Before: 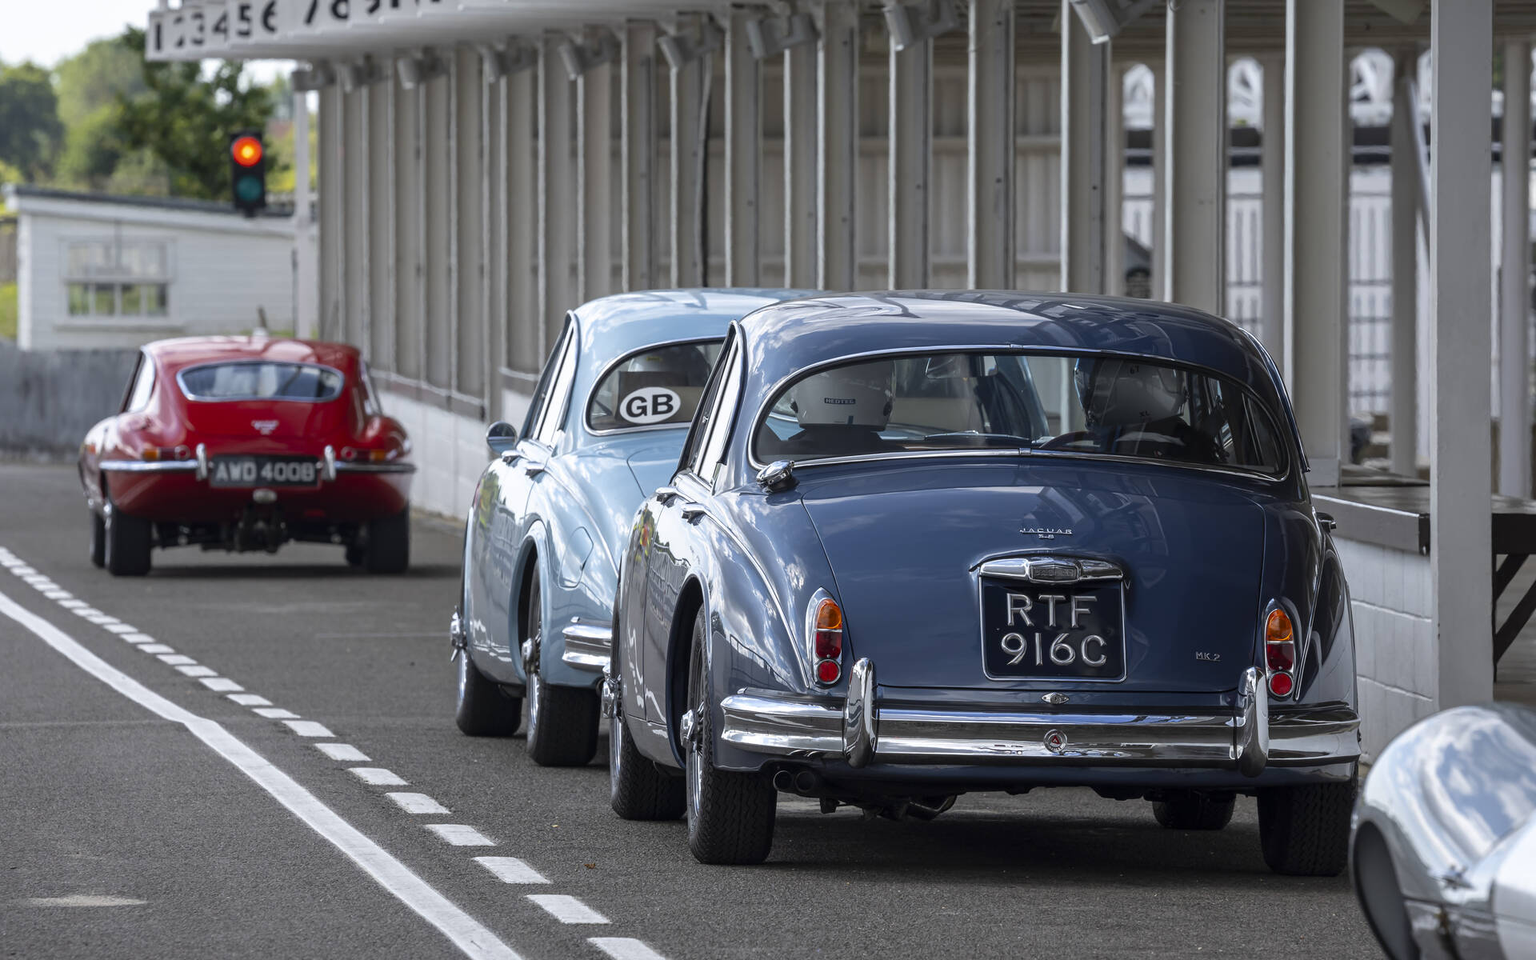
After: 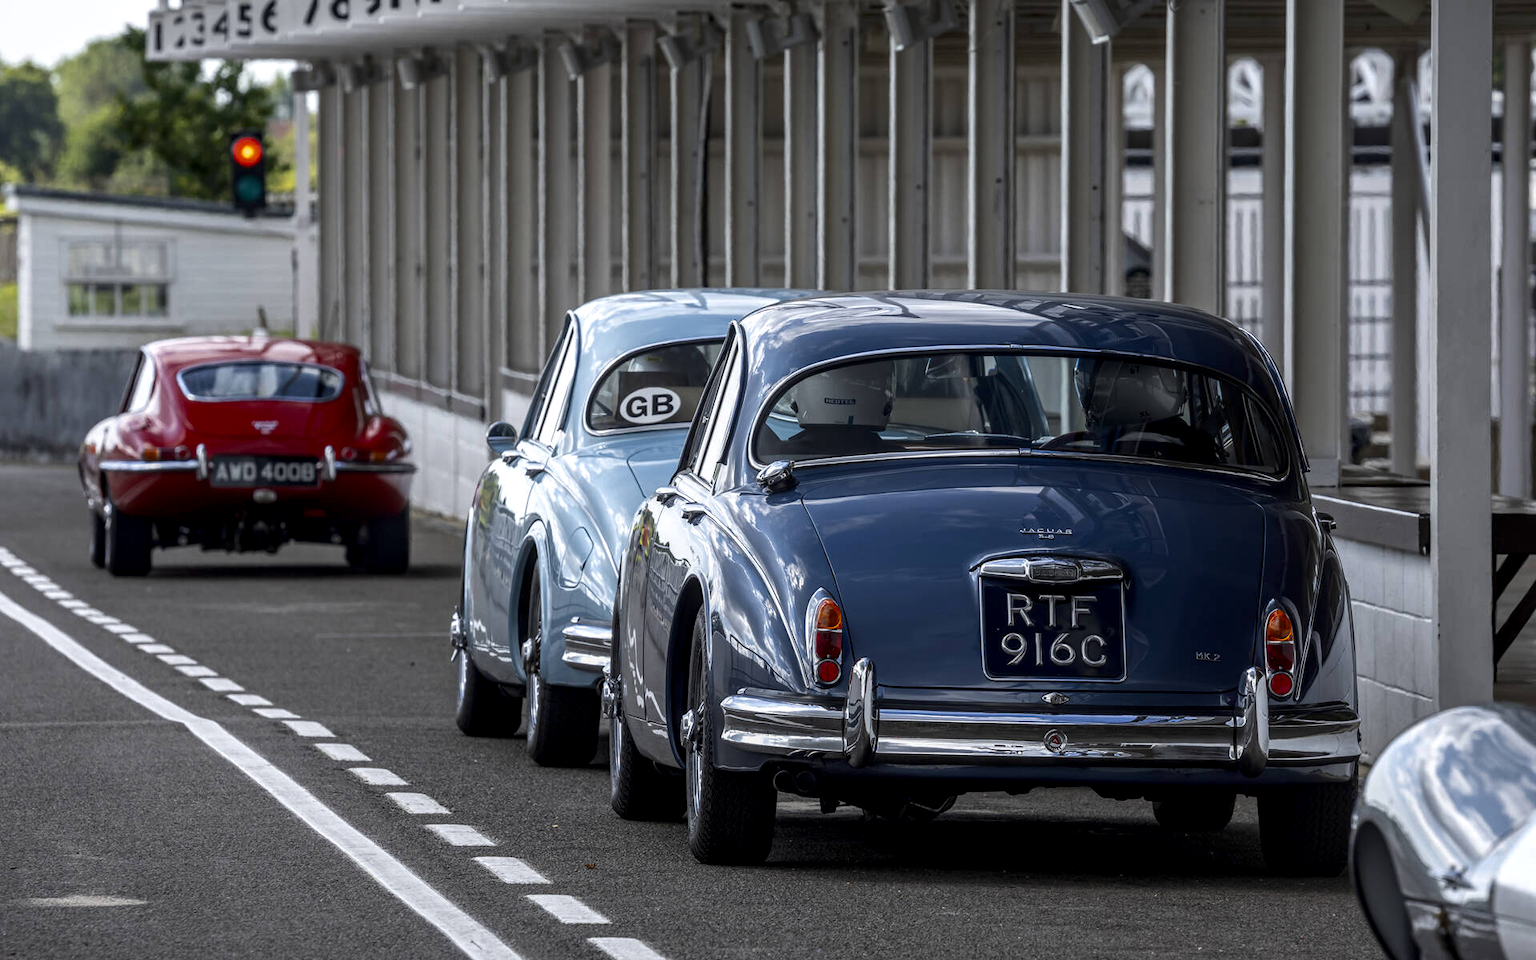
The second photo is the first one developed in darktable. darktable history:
contrast brightness saturation: contrast 0.066, brightness -0.128, saturation 0.05
local contrast: detail 130%
